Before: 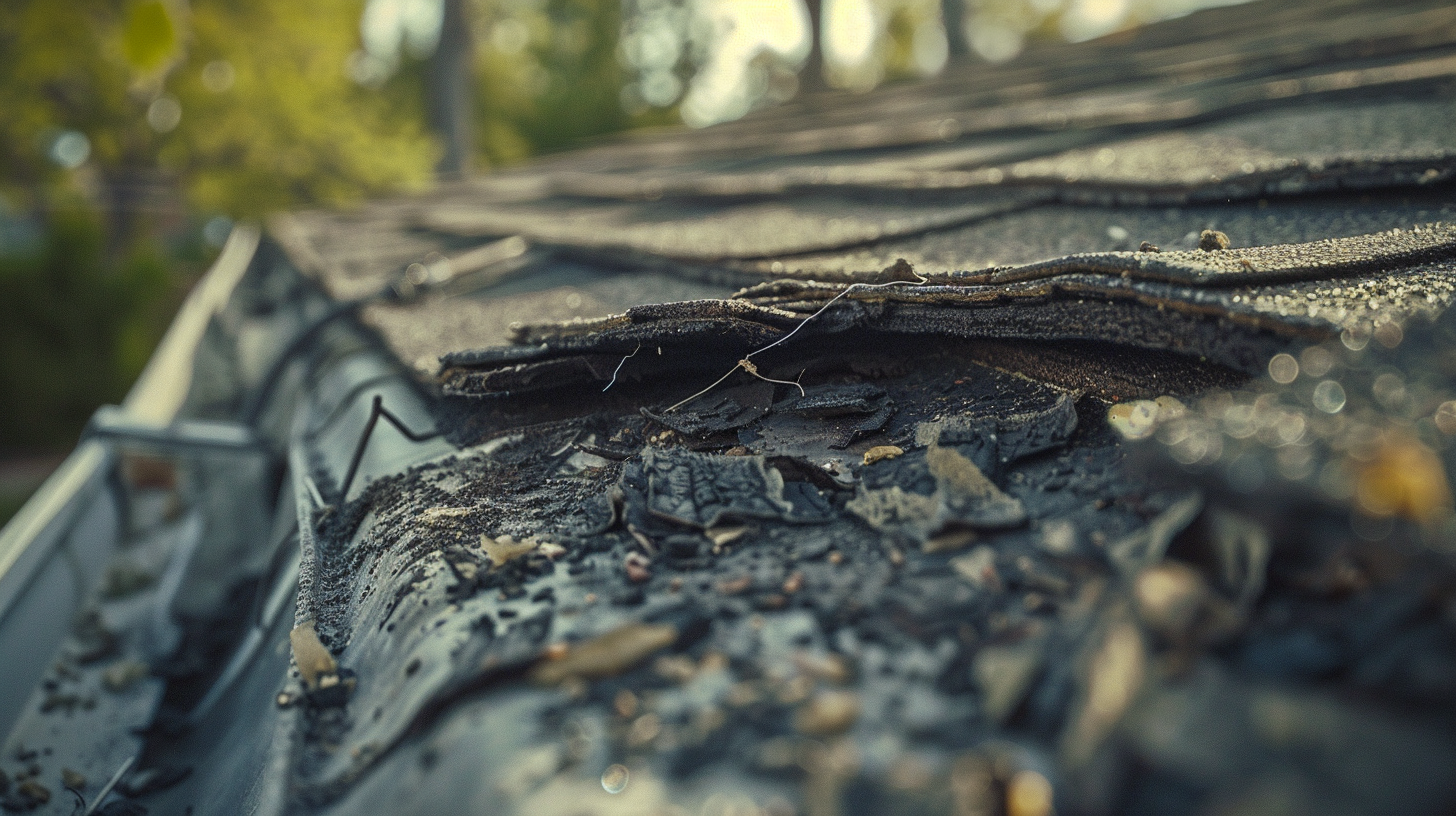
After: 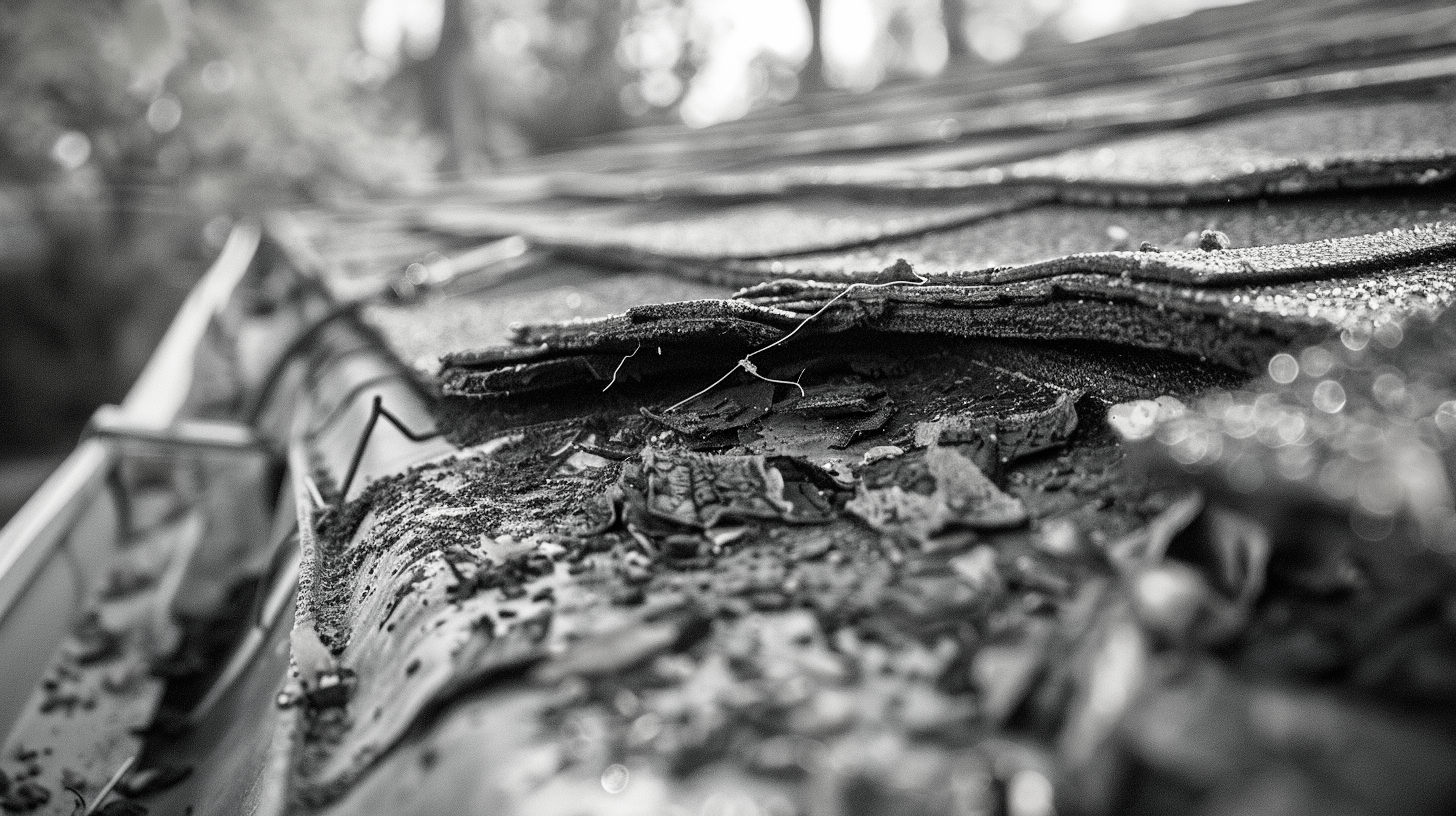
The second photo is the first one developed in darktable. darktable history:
filmic rgb: black relative exposure -5.03 EV, white relative exposure 3.56 EV, threshold 2.97 EV, hardness 3.17, contrast 1.201, highlights saturation mix -48.59%, preserve chrominance no, color science v4 (2020), contrast in shadows soft, enable highlight reconstruction true
exposure: black level correction 0, exposure 1.001 EV, compensate highlight preservation false
